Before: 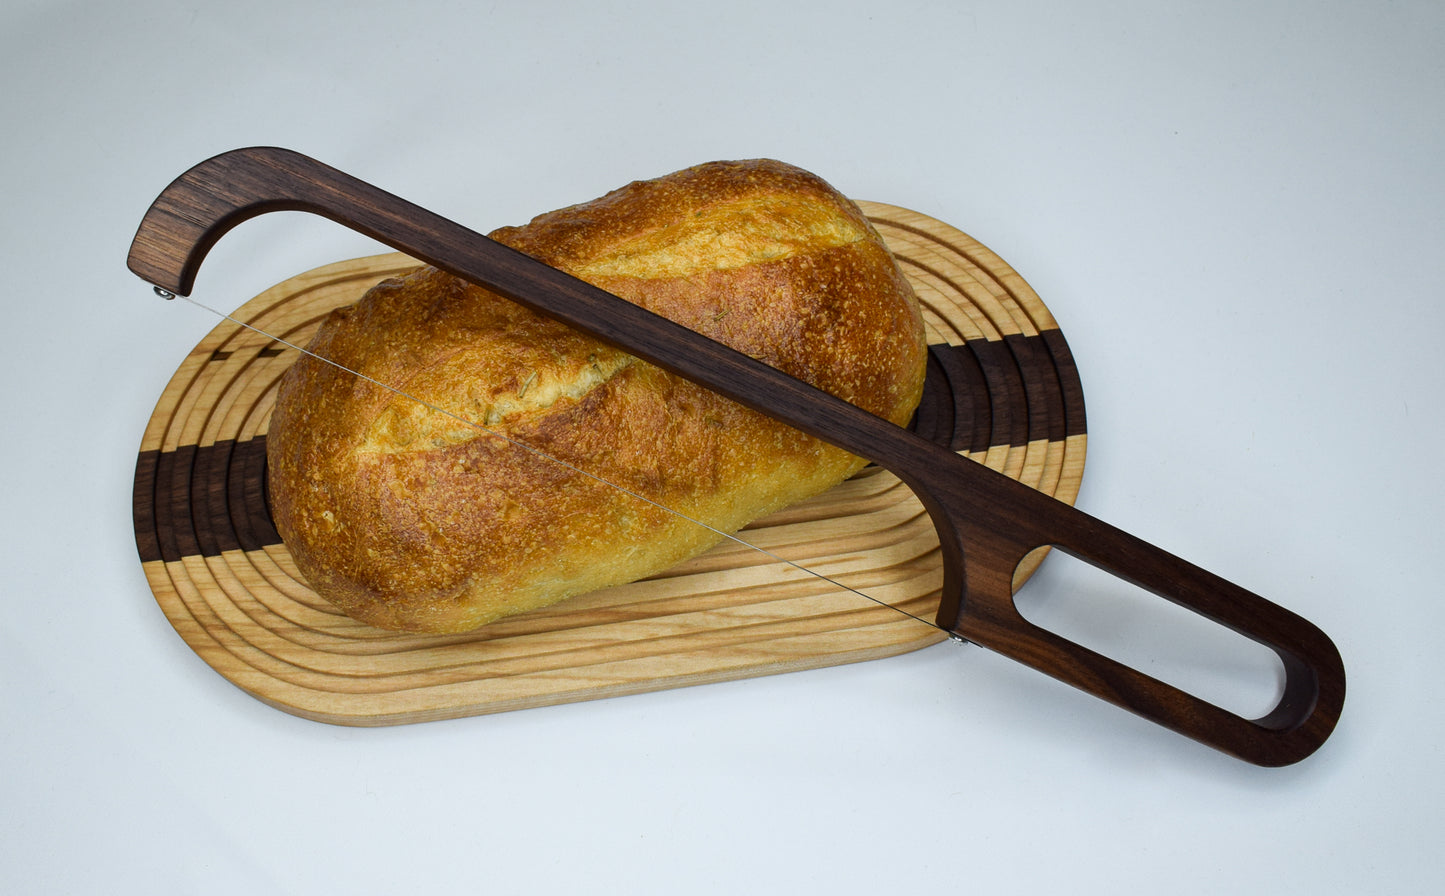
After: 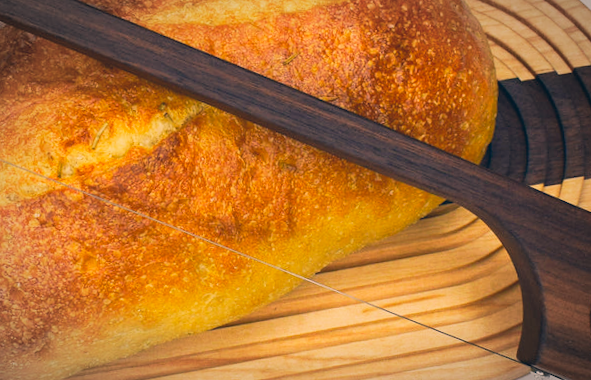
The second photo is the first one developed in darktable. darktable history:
rotate and perspective: rotation -2.29°, automatic cropping off
contrast brightness saturation: contrast -0.1, brightness 0.05, saturation 0.08
color correction: highlights a* 10.32, highlights b* 14.66, shadows a* -9.59, shadows b* -15.02
crop: left 30%, top 30%, right 30%, bottom 30%
white balance: red 1.127, blue 0.943
base curve: curves: ch0 [(0, 0) (0.088, 0.125) (0.176, 0.251) (0.354, 0.501) (0.613, 0.749) (1, 0.877)], preserve colors none
vignetting: fall-off radius 70%, automatic ratio true
vibrance: vibrance 15%
